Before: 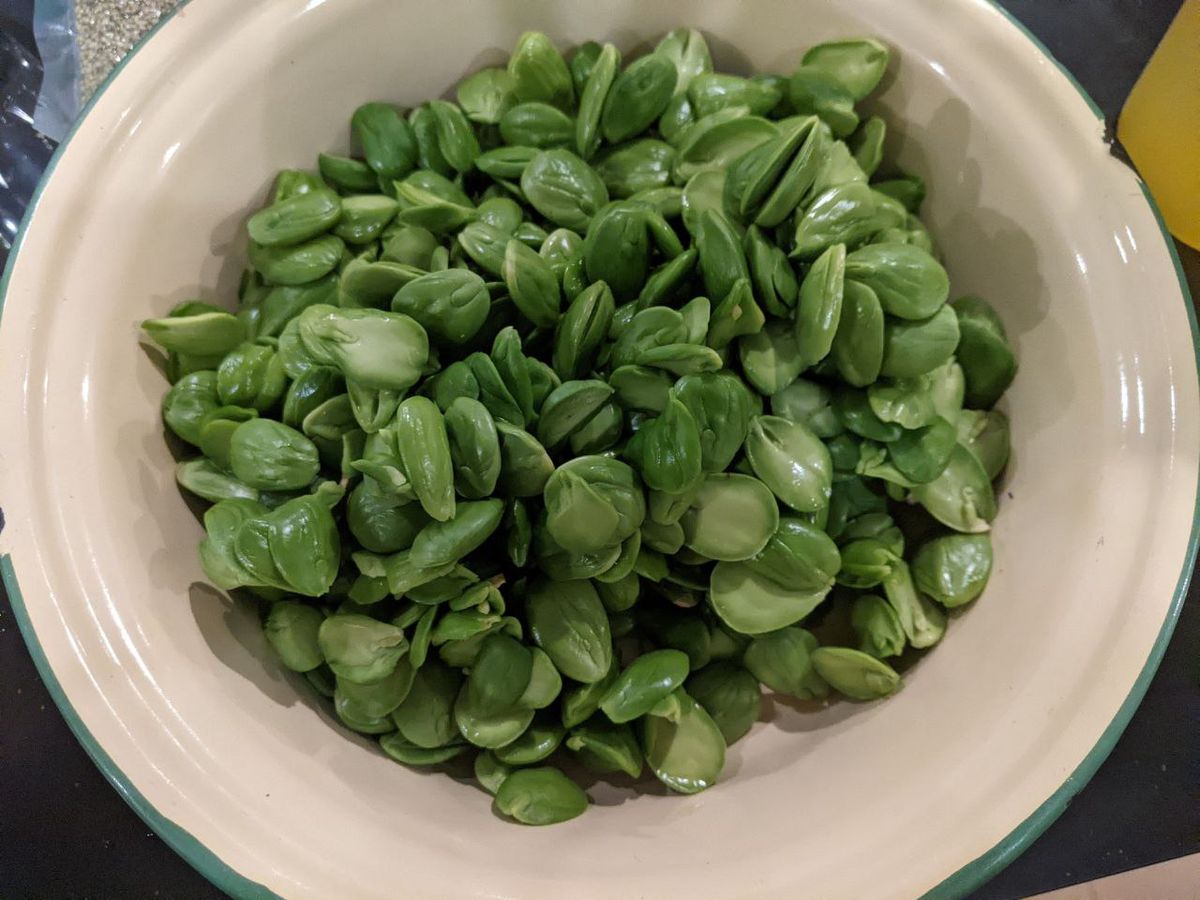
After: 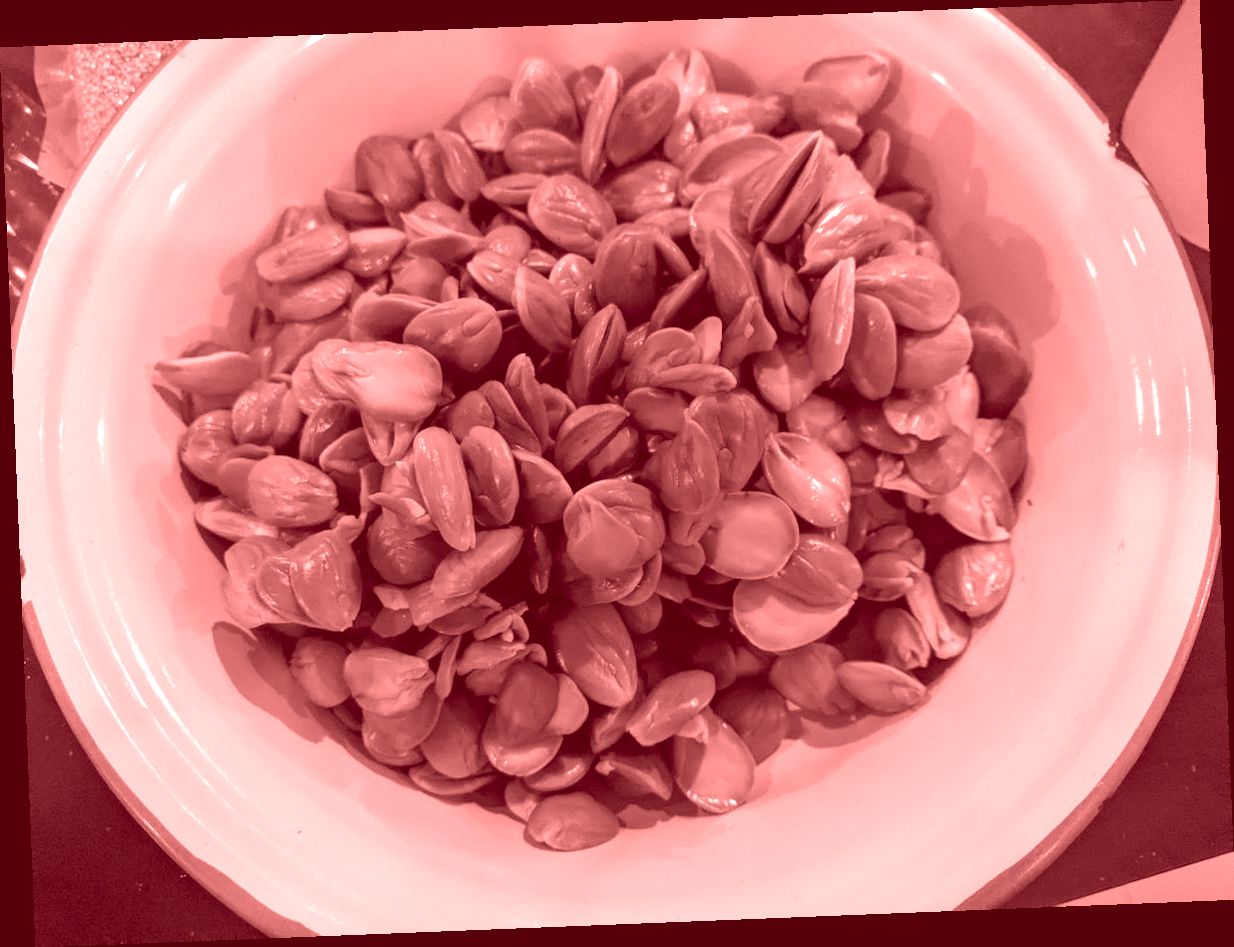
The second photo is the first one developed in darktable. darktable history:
colorize: saturation 60%, source mix 100%
rotate and perspective: rotation -2.29°, automatic cropping off
